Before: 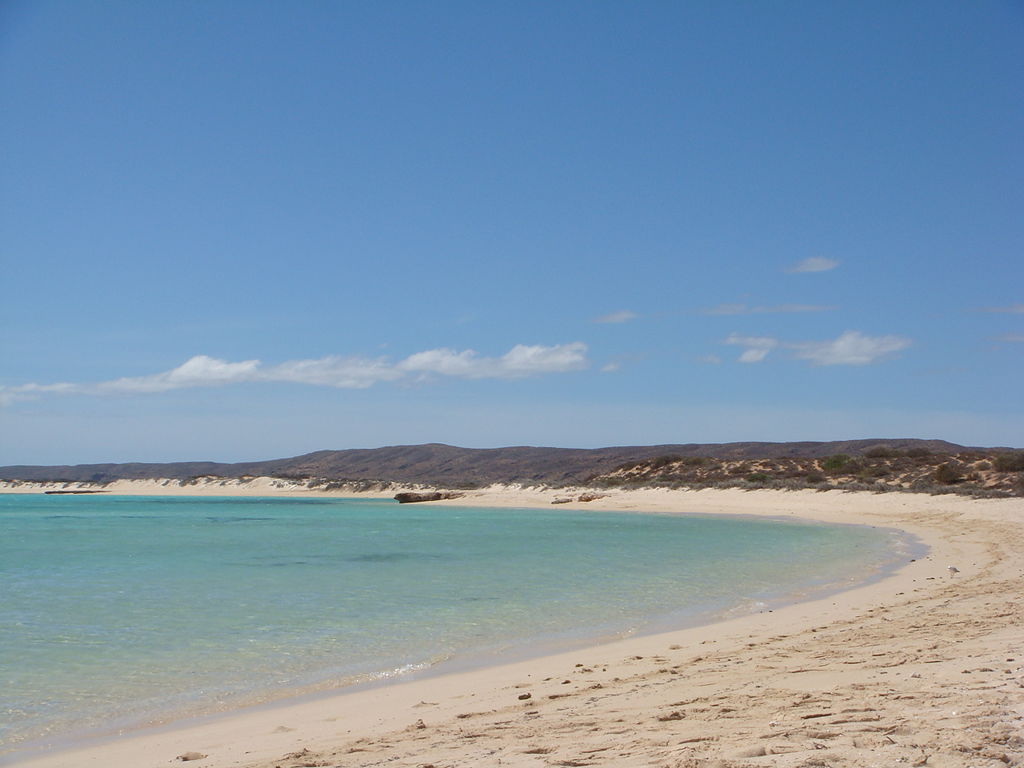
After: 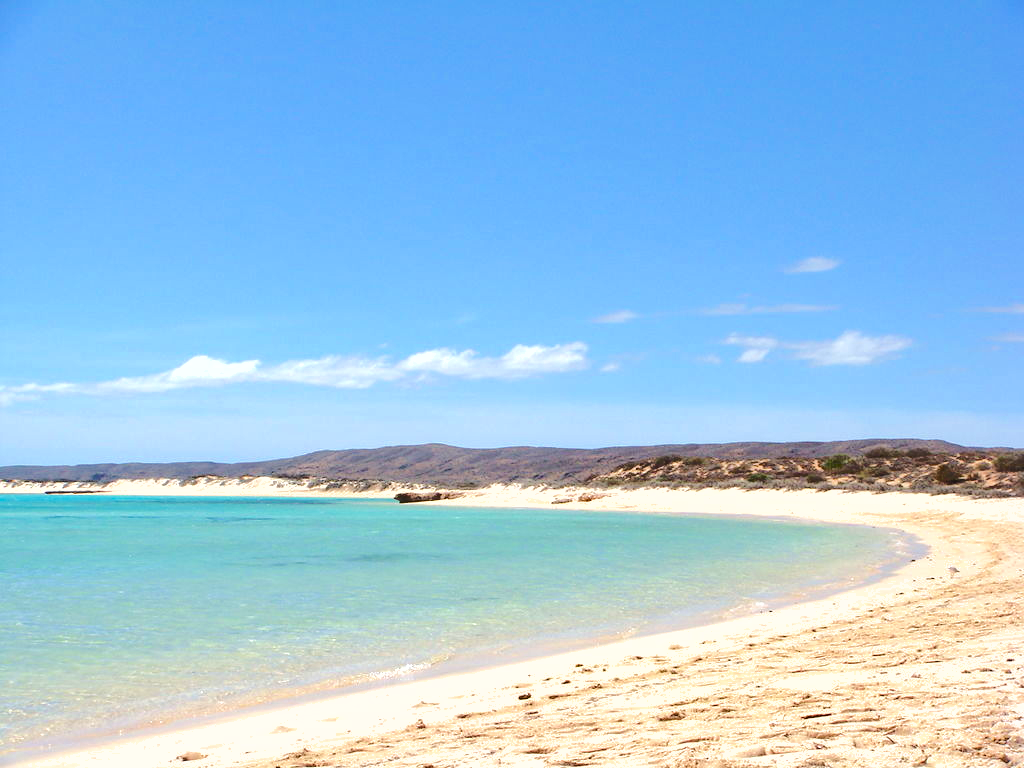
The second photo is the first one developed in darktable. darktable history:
exposure: black level correction -0.001, exposure 0.904 EV, compensate highlight preservation false
shadows and highlights: shadows 43.45, white point adjustment -1.61, soften with gaussian
tone equalizer: -7 EV 0.154 EV, -6 EV 0.635 EV, -5 EV 1.16 EV, -4 EV 1.34 EV, -3 EV 1.13 EV, -2 EV 0.6 EV, -1 EV 0.154 EV, edges refinement/feathering 500, mask exposure compensation -1.57 EV, preserve details no
